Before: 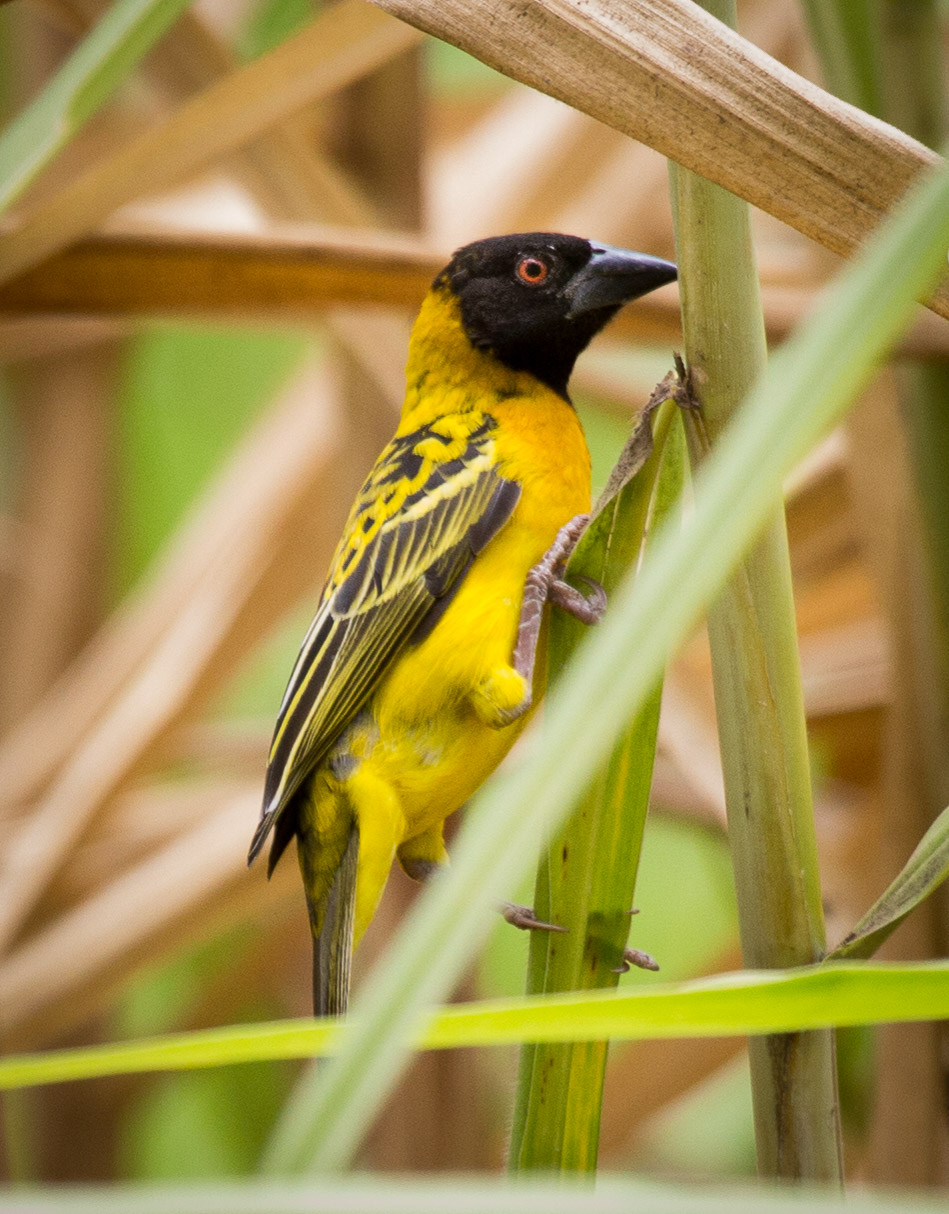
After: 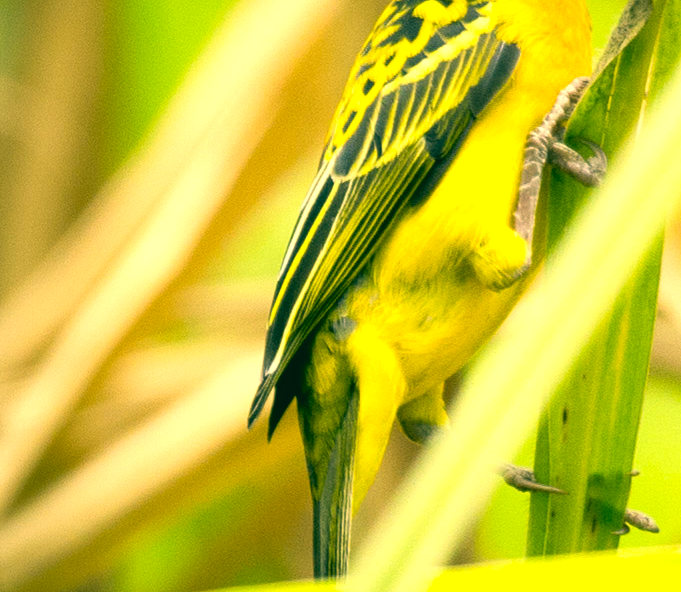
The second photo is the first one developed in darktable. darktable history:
color correction: highlights a* 2.09, highlights b* 34.48, shadows a* -37.46, shadows b* -5.84
crop: top 36.128%, right 28.228%, bottom 15.037%
tone equalizer: -8 EV -0.733 EV, -7 EV -0.719 EV, -6 EV -0.584 EV, -5 EV -0.389 EV, -3 EV 0.395 EV, -2 EV 0.6 EV, -1 EV 0.687 EV, +0 EV 0.751 EV
